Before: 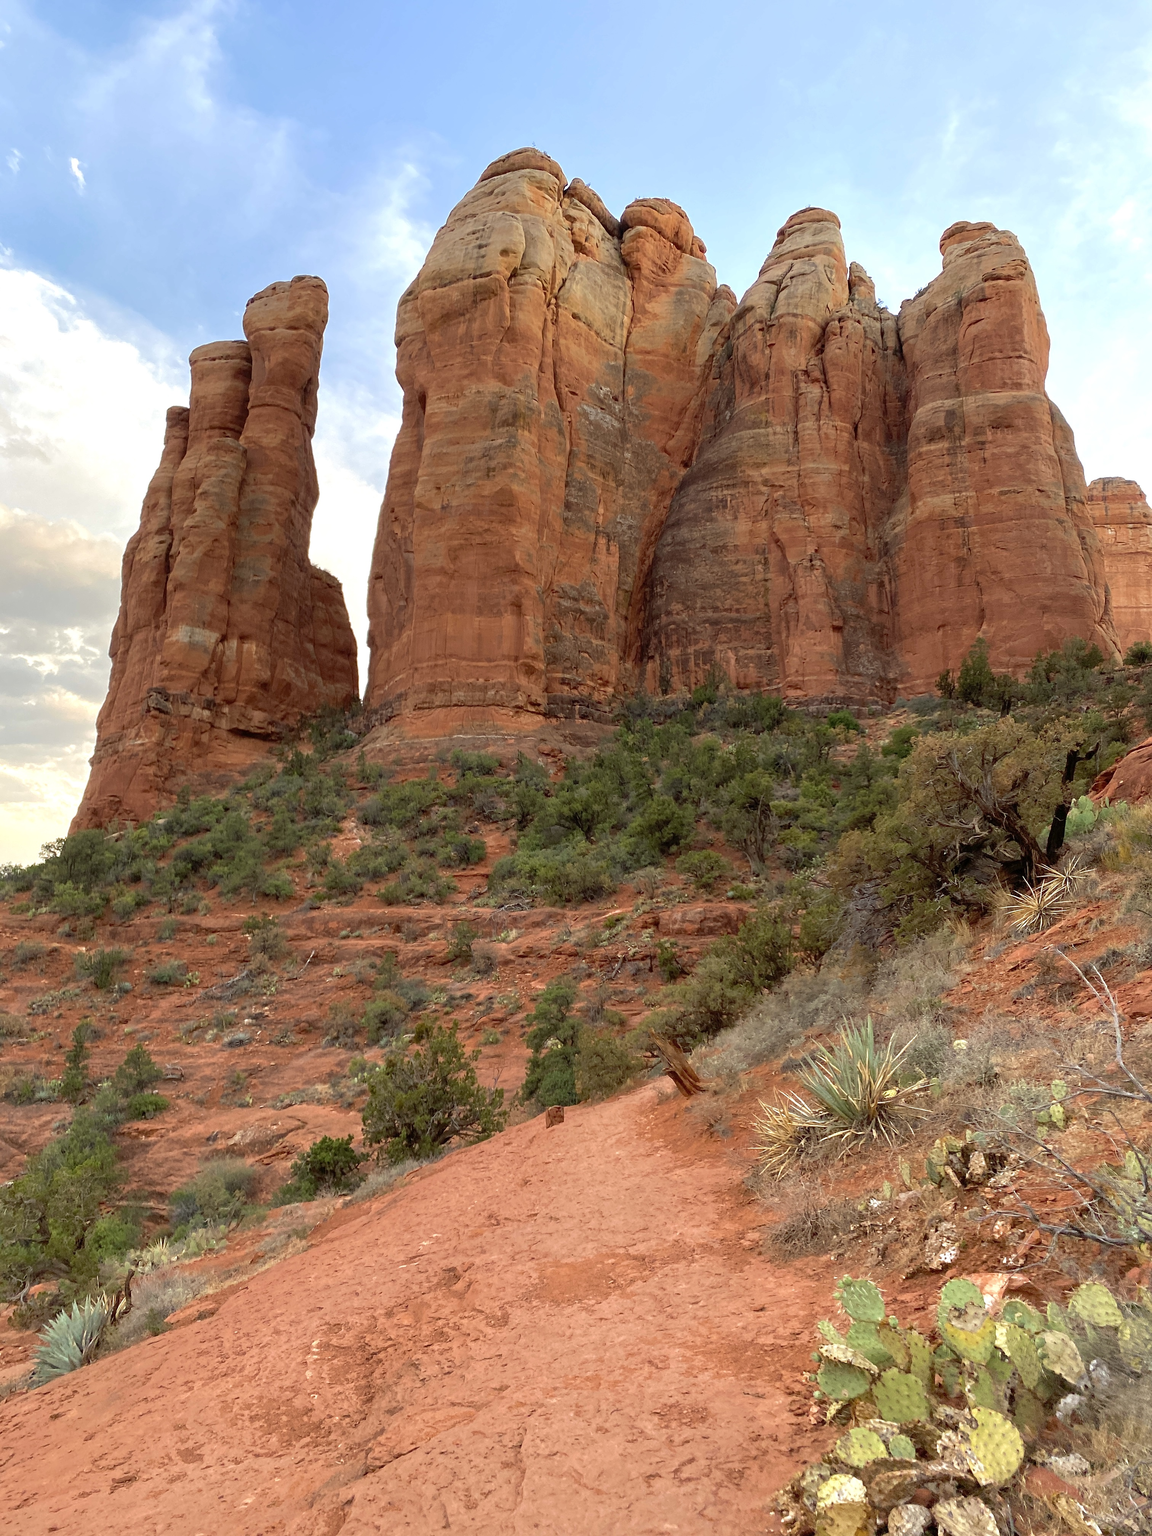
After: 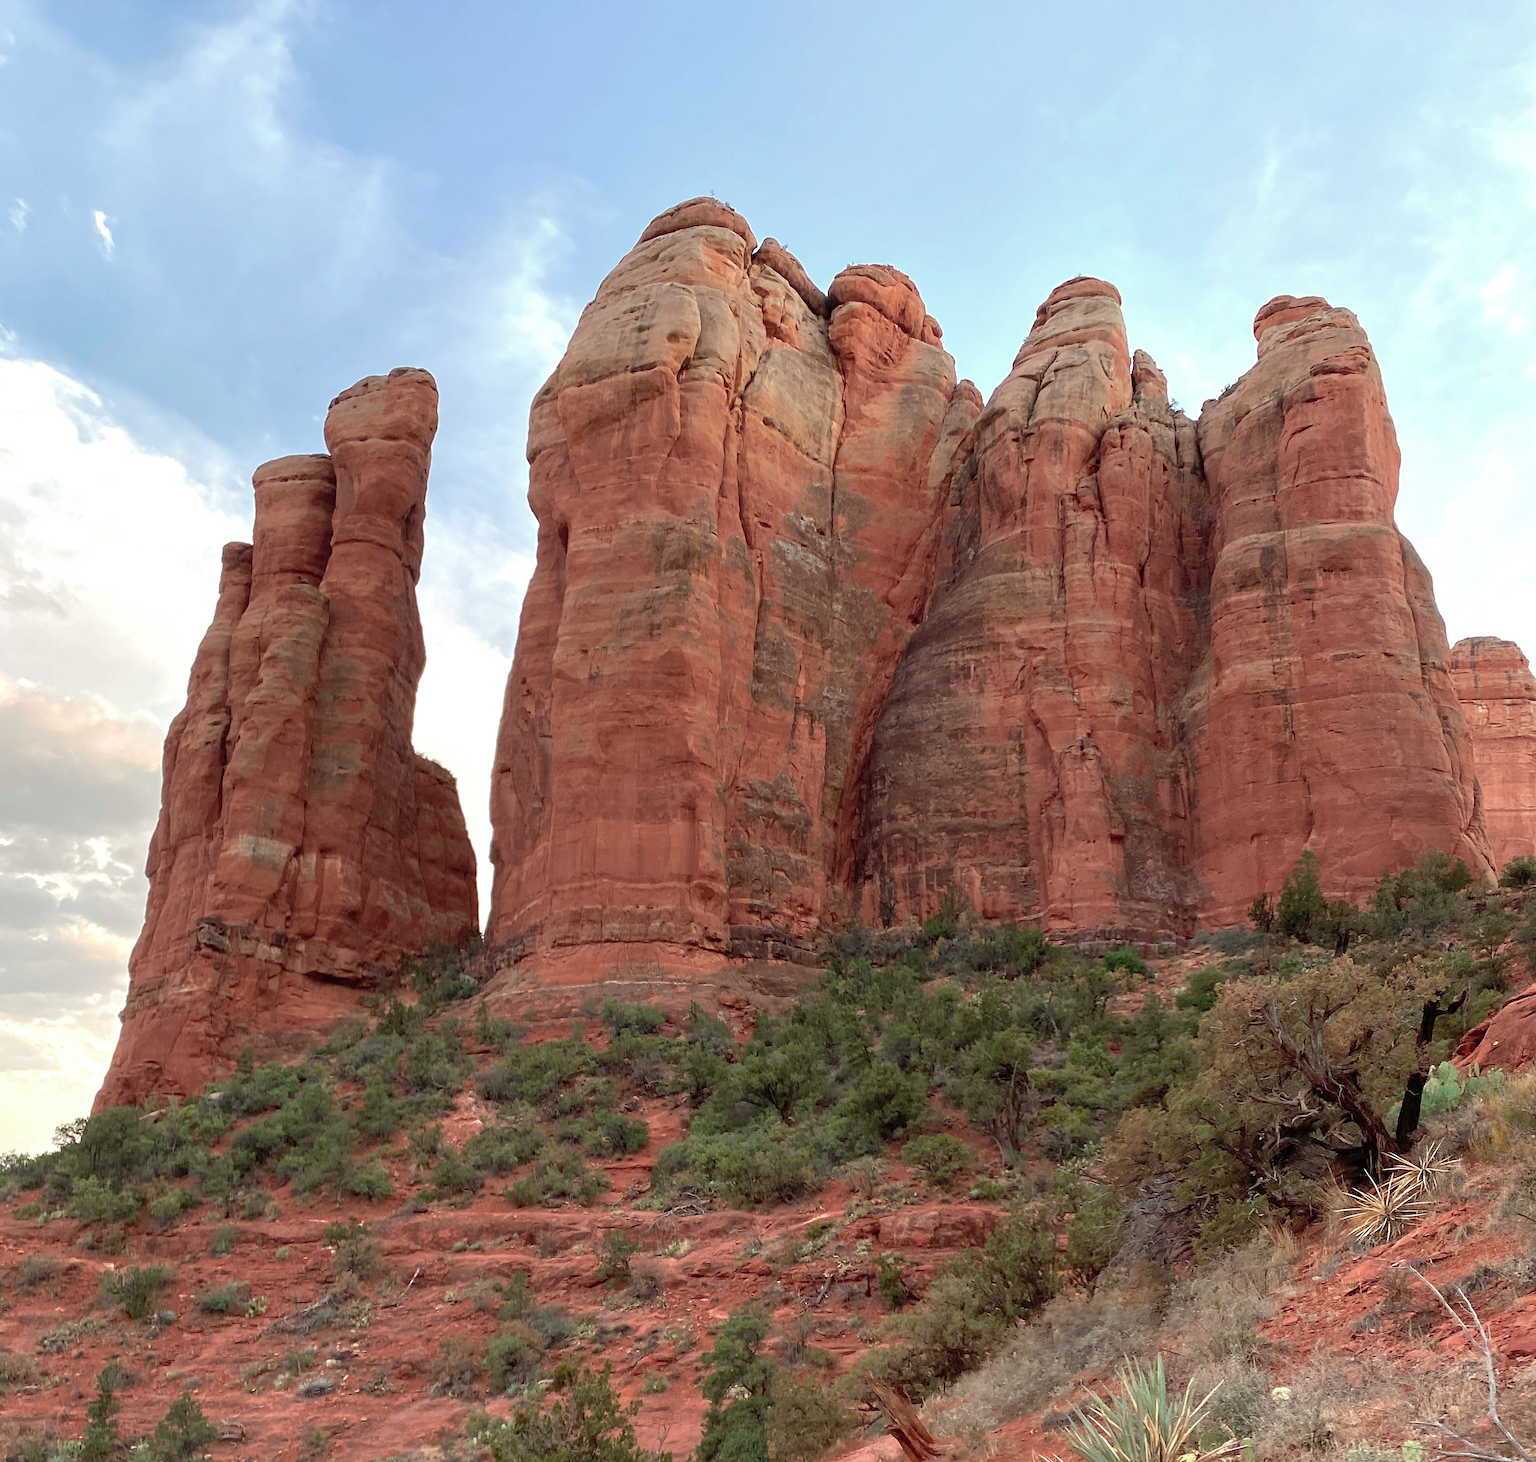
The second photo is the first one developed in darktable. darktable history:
crop: bottom 28.576%
color contrast: blue-yellow contrast 0.7
